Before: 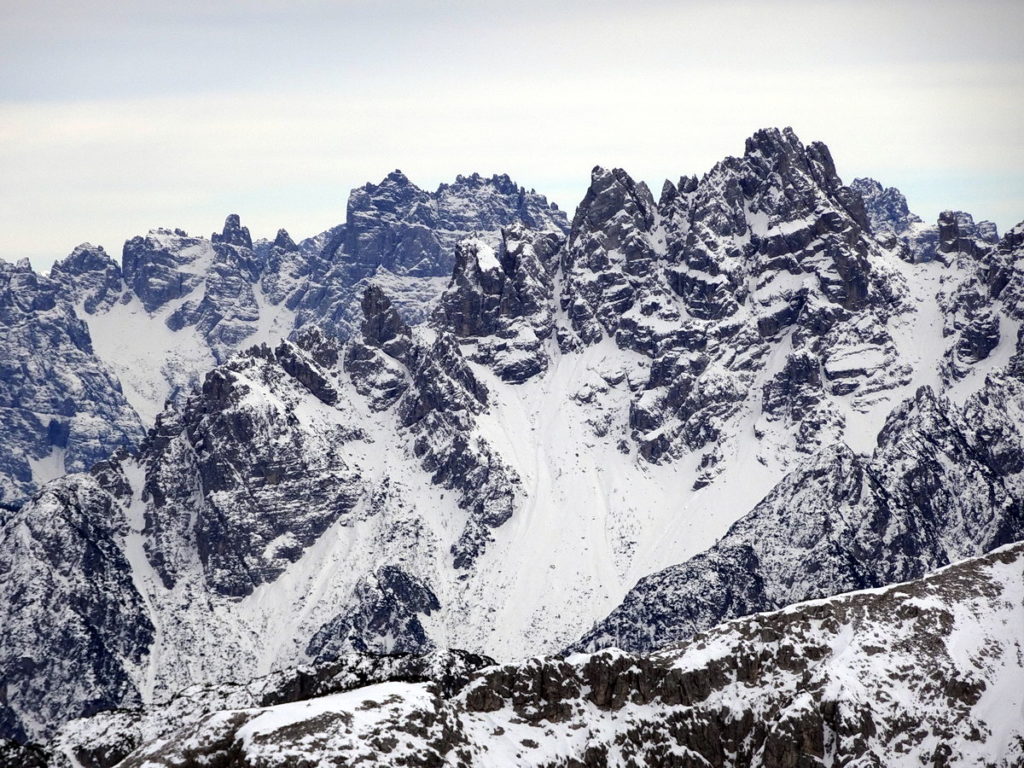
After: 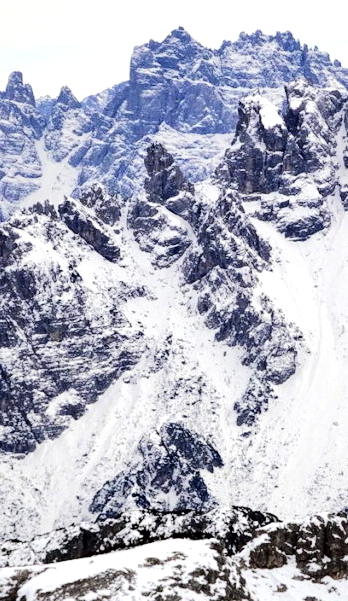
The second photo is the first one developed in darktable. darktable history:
crop and rotate: left 21.274%, top 18.739%, right 44.717%, bottom 2.994%
local contrast: mode bilateral grid, contrast 26, coarseness 61, detail 151%, midtone range 0.2
tone equalizer: -7 EV 0.153 EV, -6 EV 0.594 EV, -5 EV 1.13 EV, -4 EV 1.34 EV, -3 EV 1.16 EV, -2 EV 0.6 EV, -1 EV 0.164 EV, edges refinement/feathering 500, mask exposure compensation -1.57 EV, preserve details no
